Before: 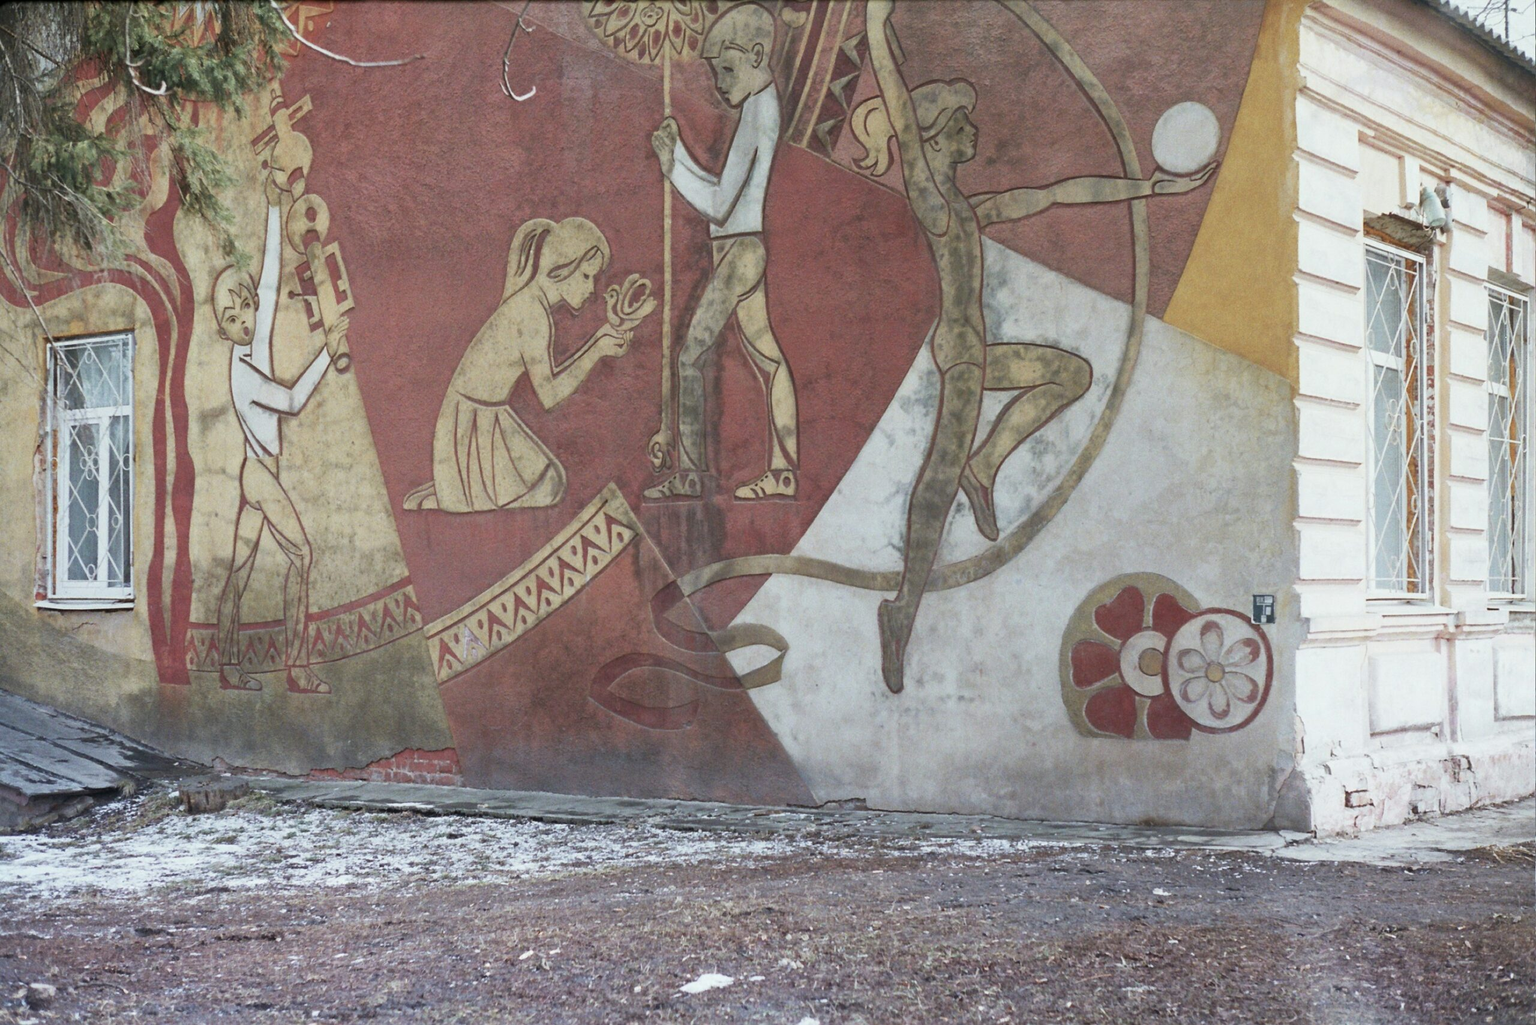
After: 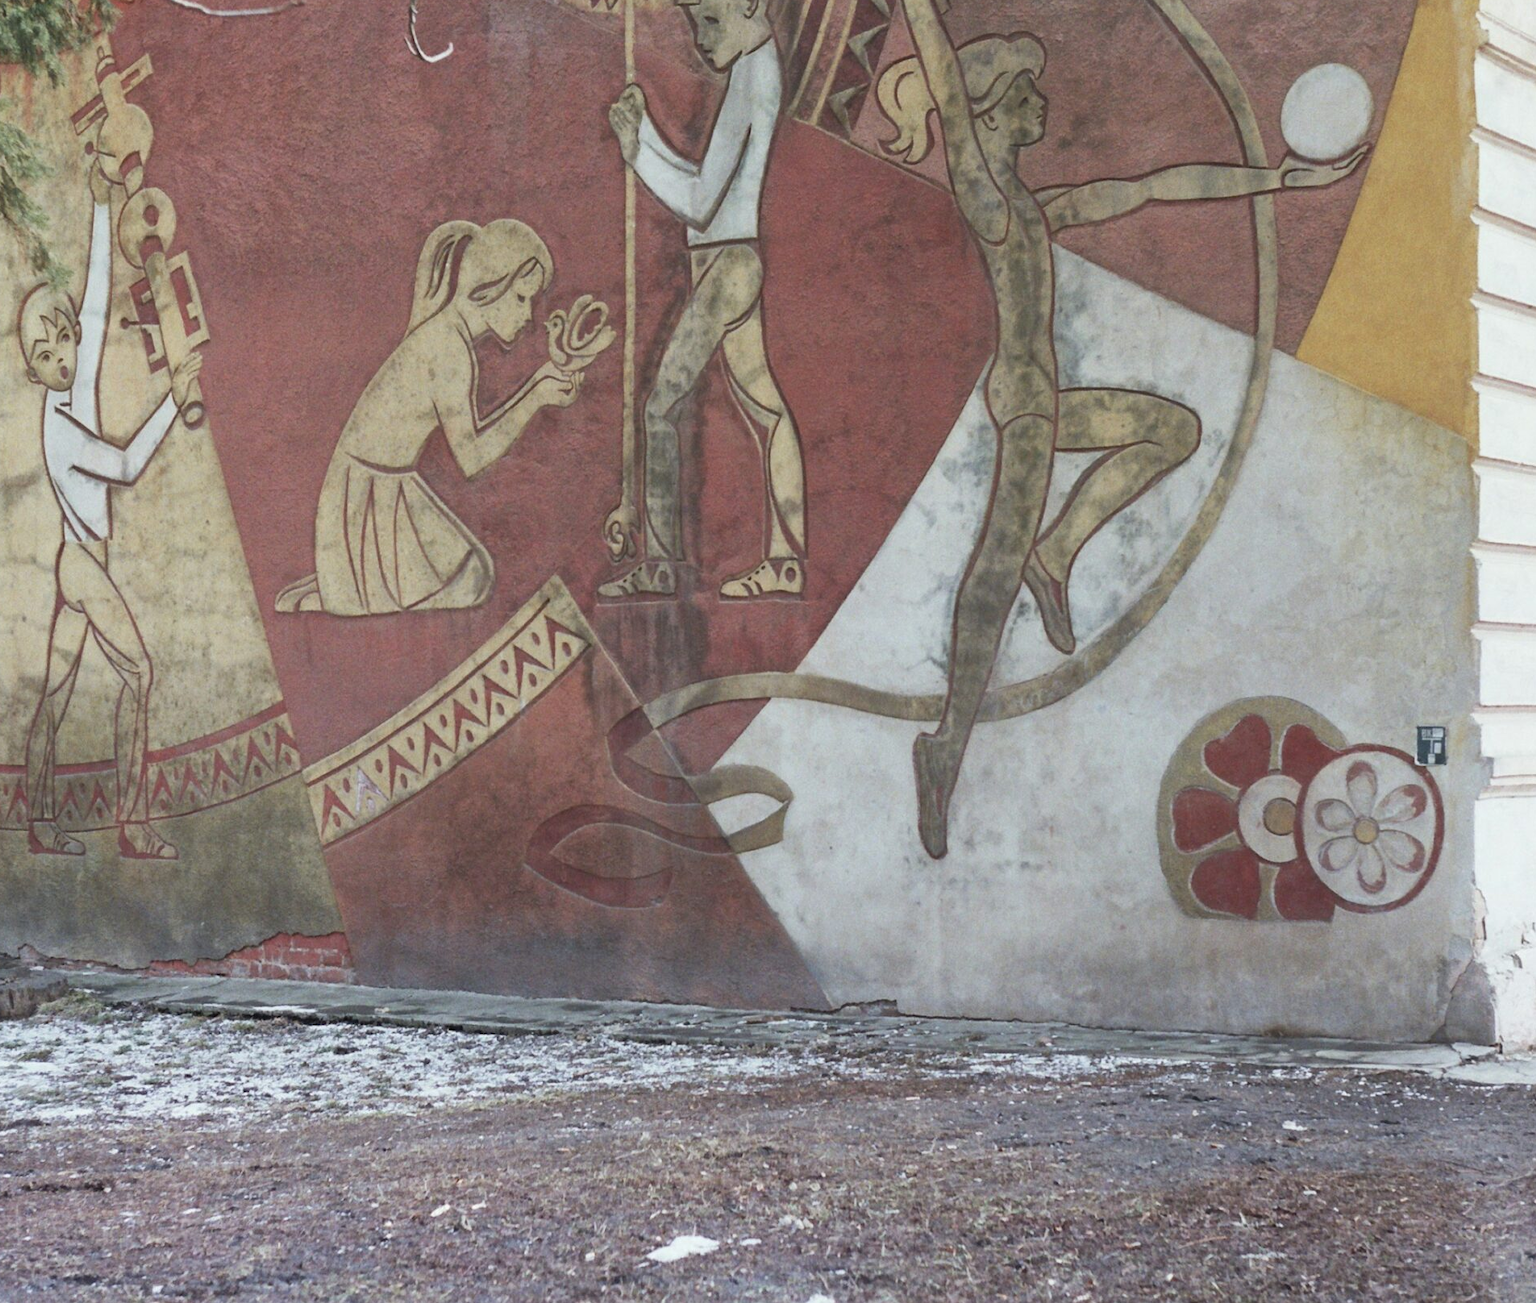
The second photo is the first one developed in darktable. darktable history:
tone equalizer: edges refinement/feathering 500, mask exposure compensation -1.57 EV, preserve details no
crop and rotate: left 12.935%, top 5.372%, right 12.632%
